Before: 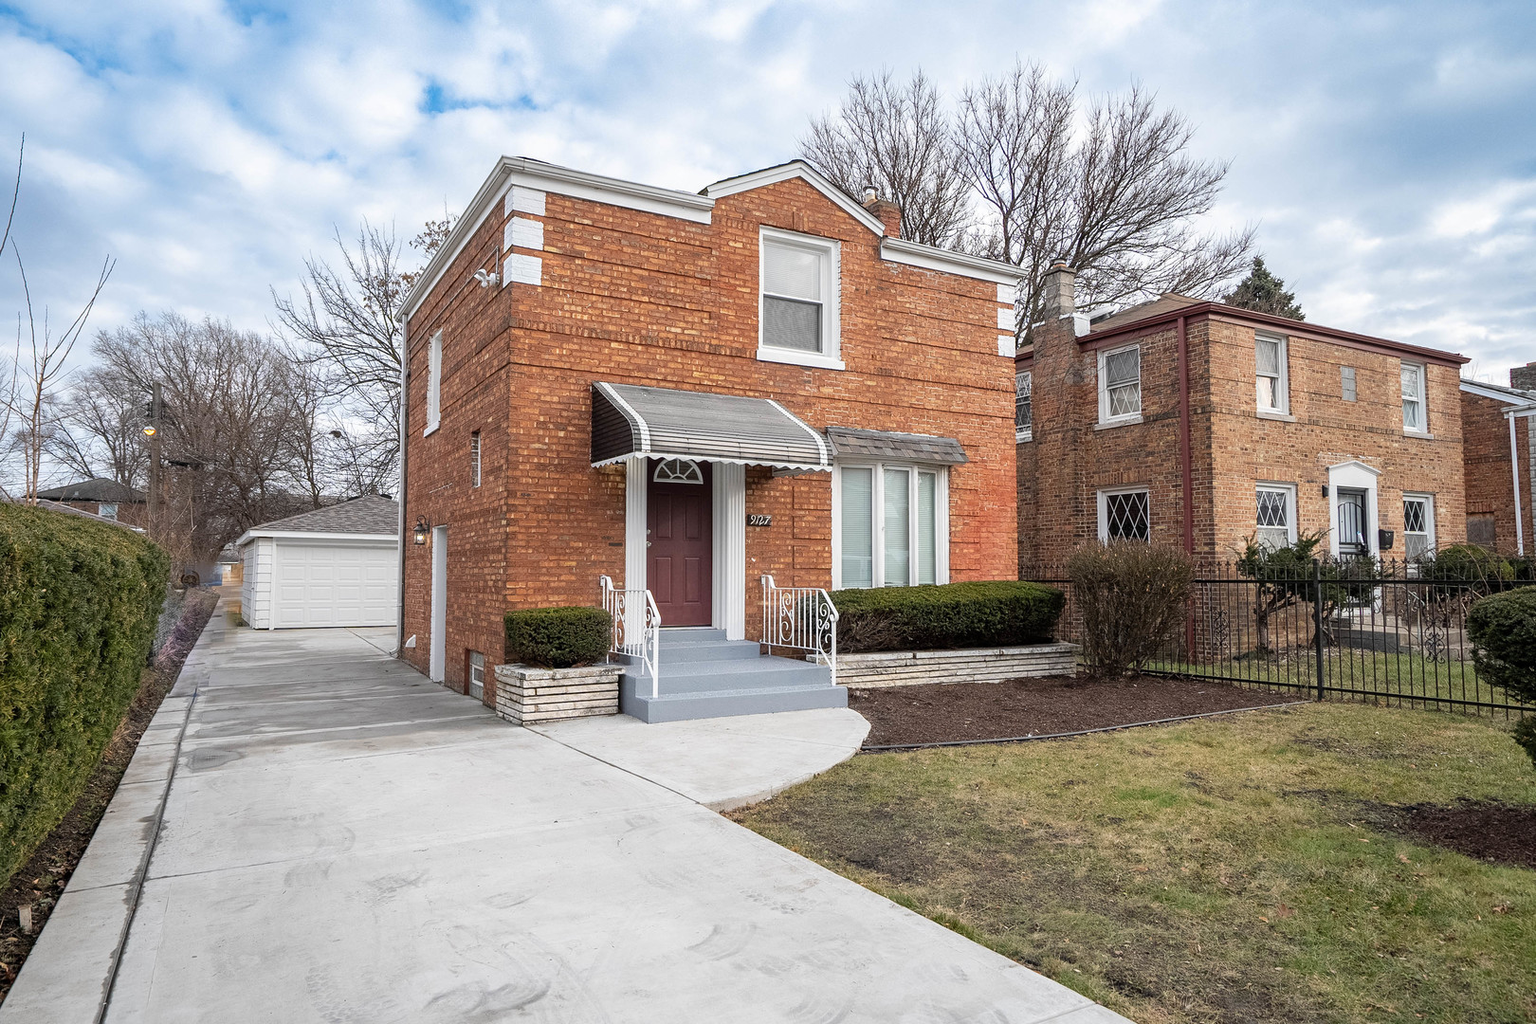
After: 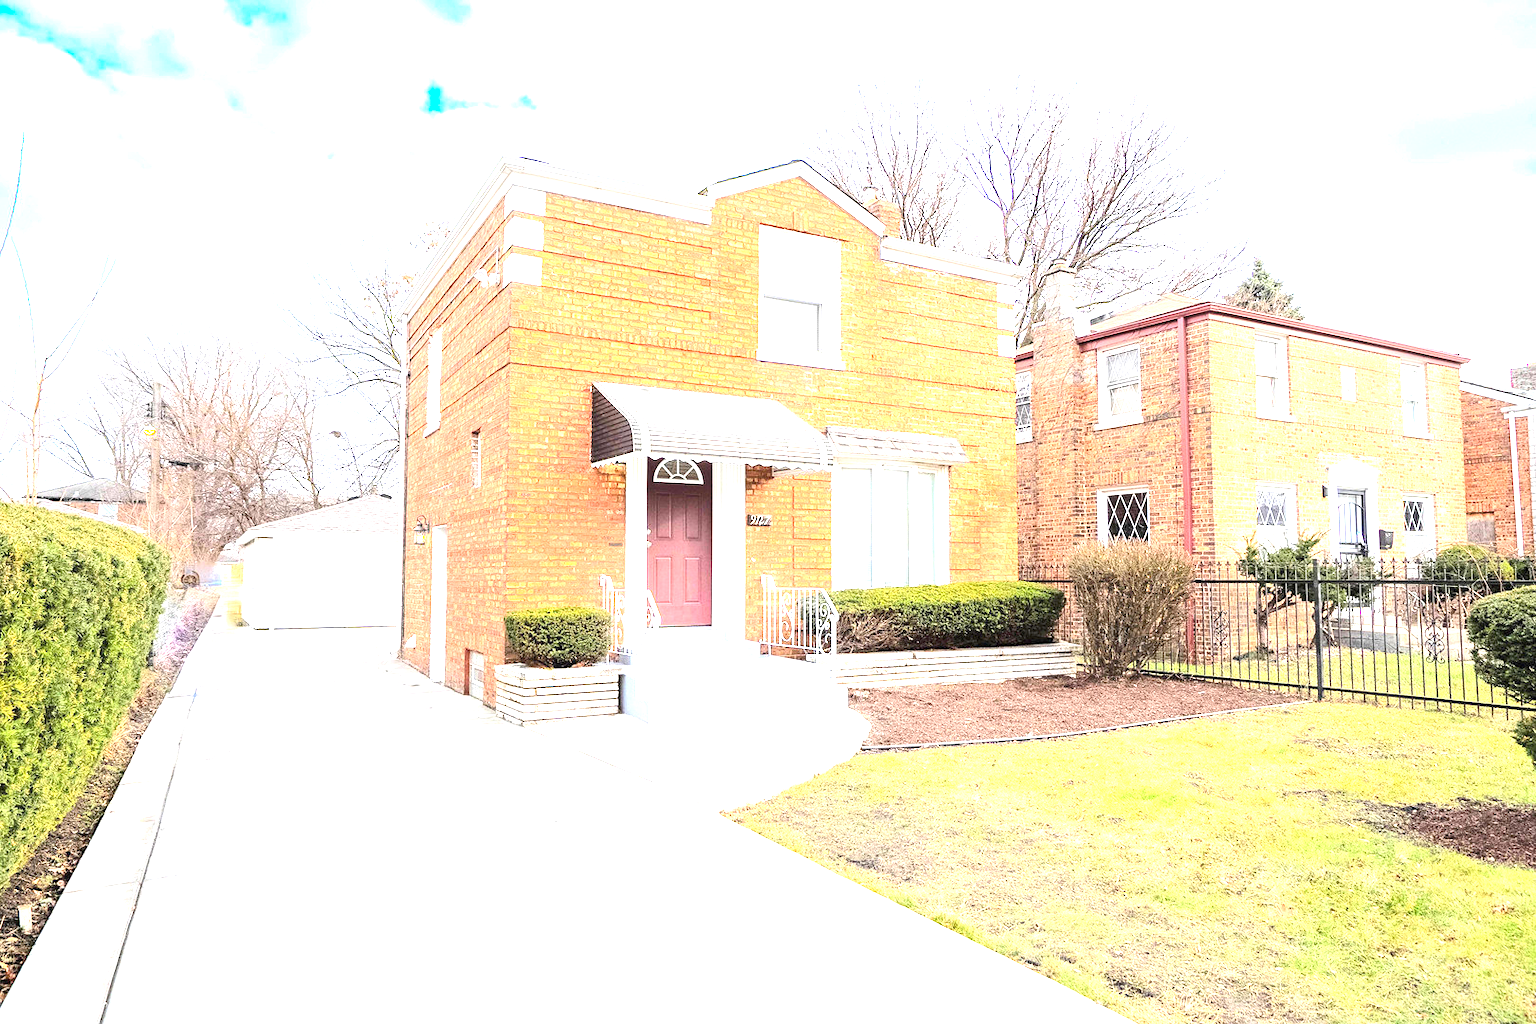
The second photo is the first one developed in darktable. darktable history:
contrast brightness saturation: contrast 0.2, brightness 0.16, saturation 0.22
exposure: black level correction 0, exposure 0.7 EV, compensate exposure bias true, compensate highlight preservation false
